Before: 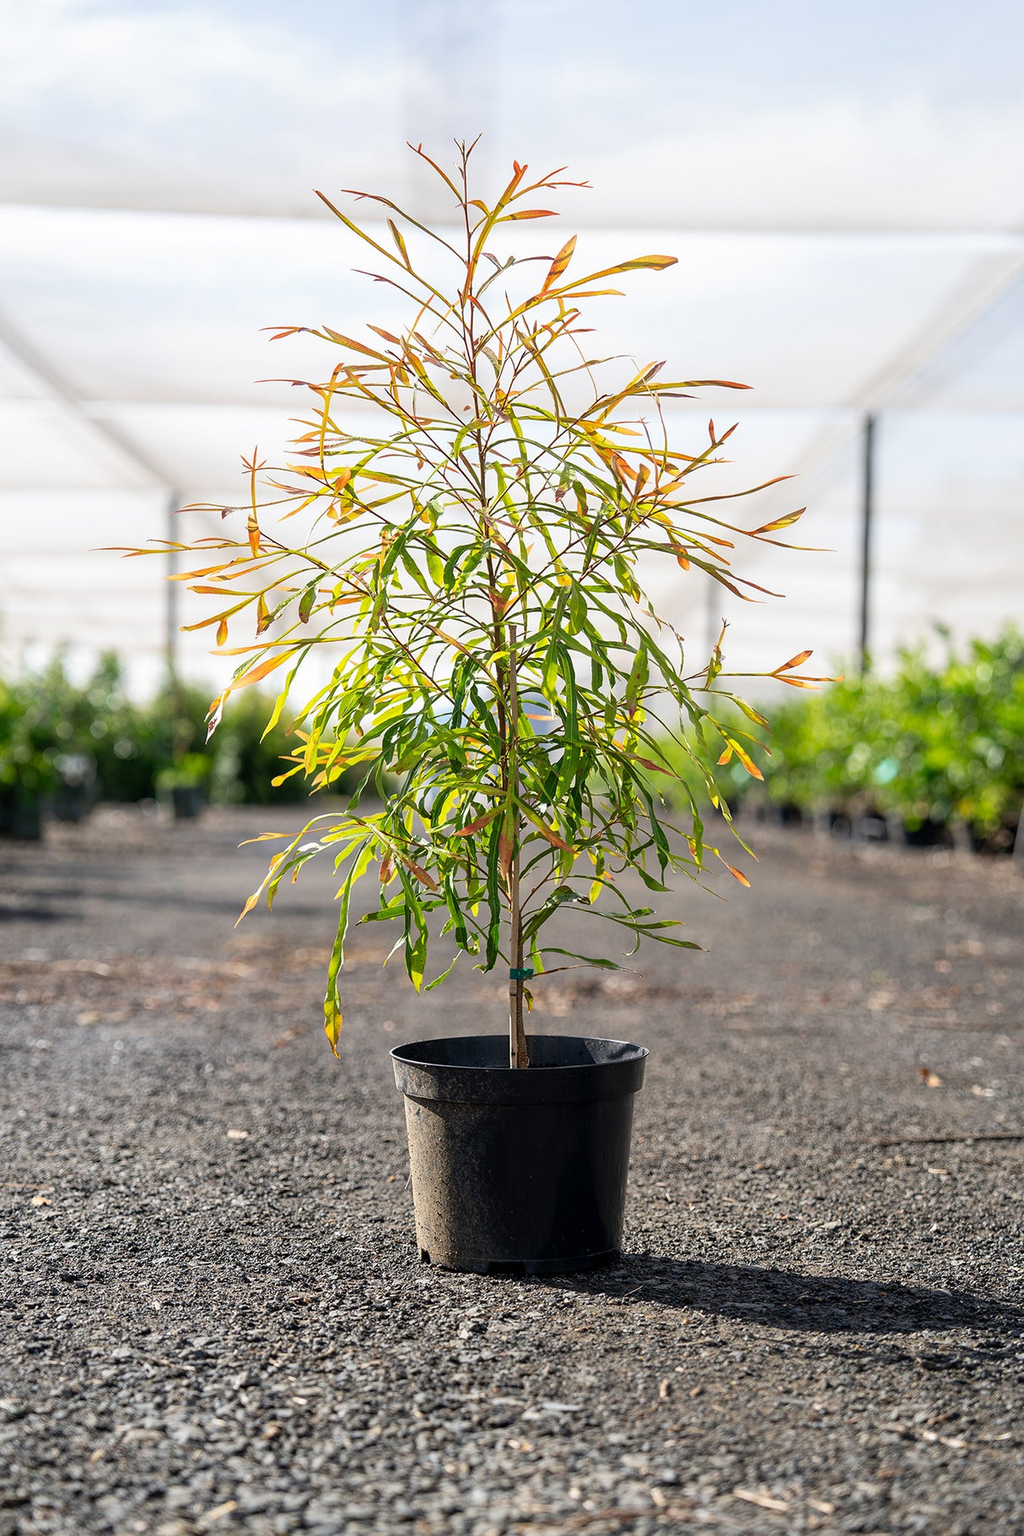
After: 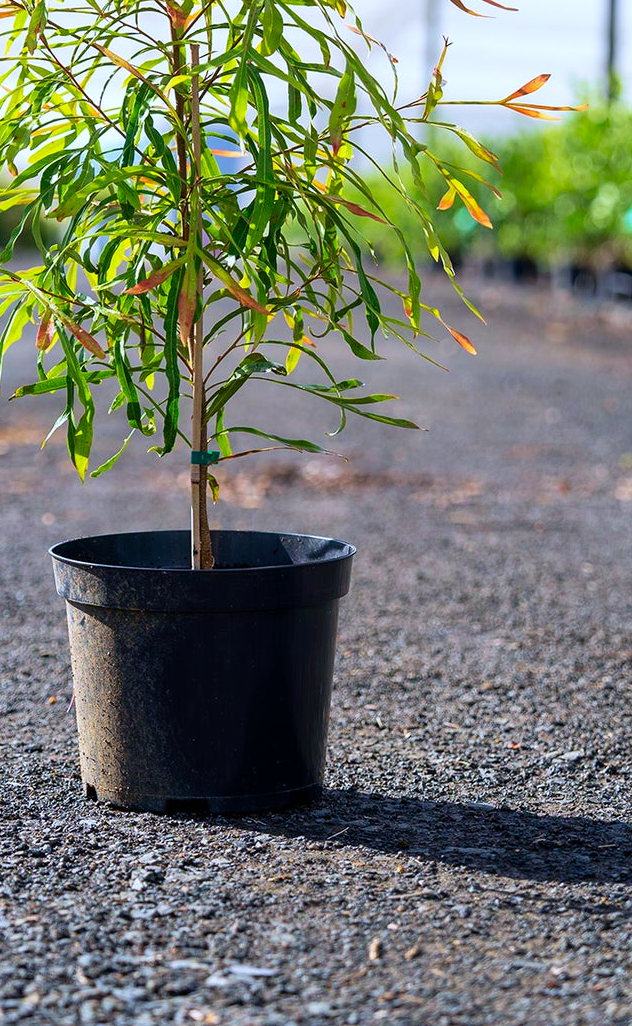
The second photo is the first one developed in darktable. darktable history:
crop: left 34.066%, top 38.323%, right 13.799%, bottom 5.327%
contrast brightness saturation: contrast 0.077, saturation 0.197
color calibration: gray › normalize channels true, illuminant as shot in camera, x 0.369, y 0.377, temperature 4326.27 K, gamut compression 0.018
velvia: strength 44.7%
